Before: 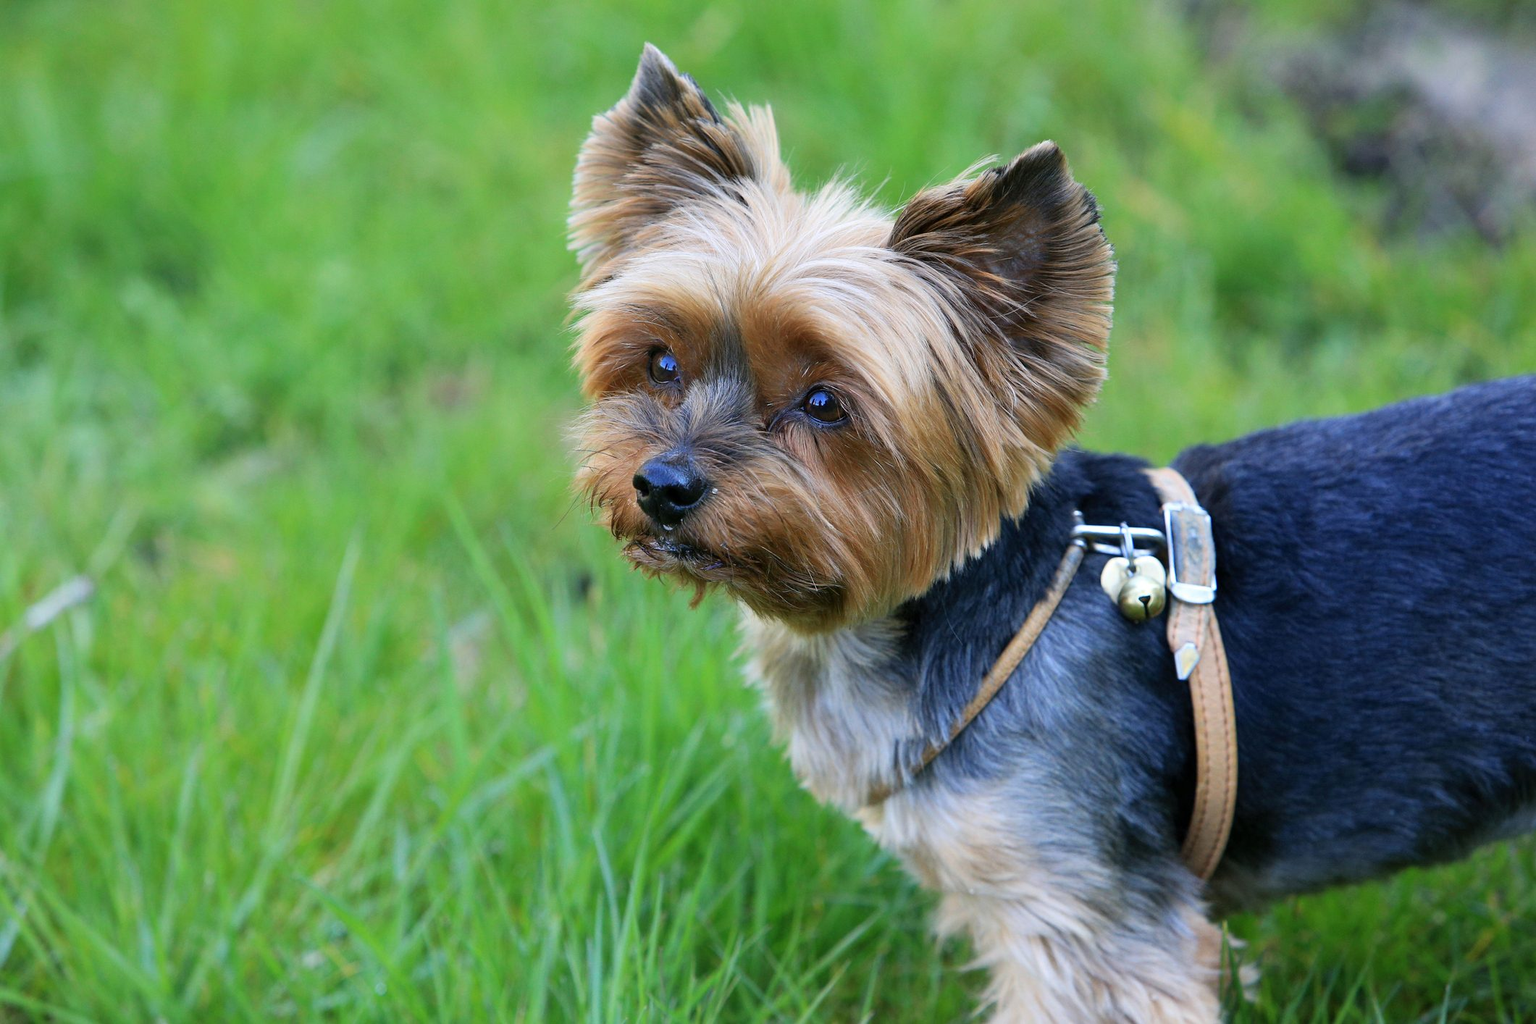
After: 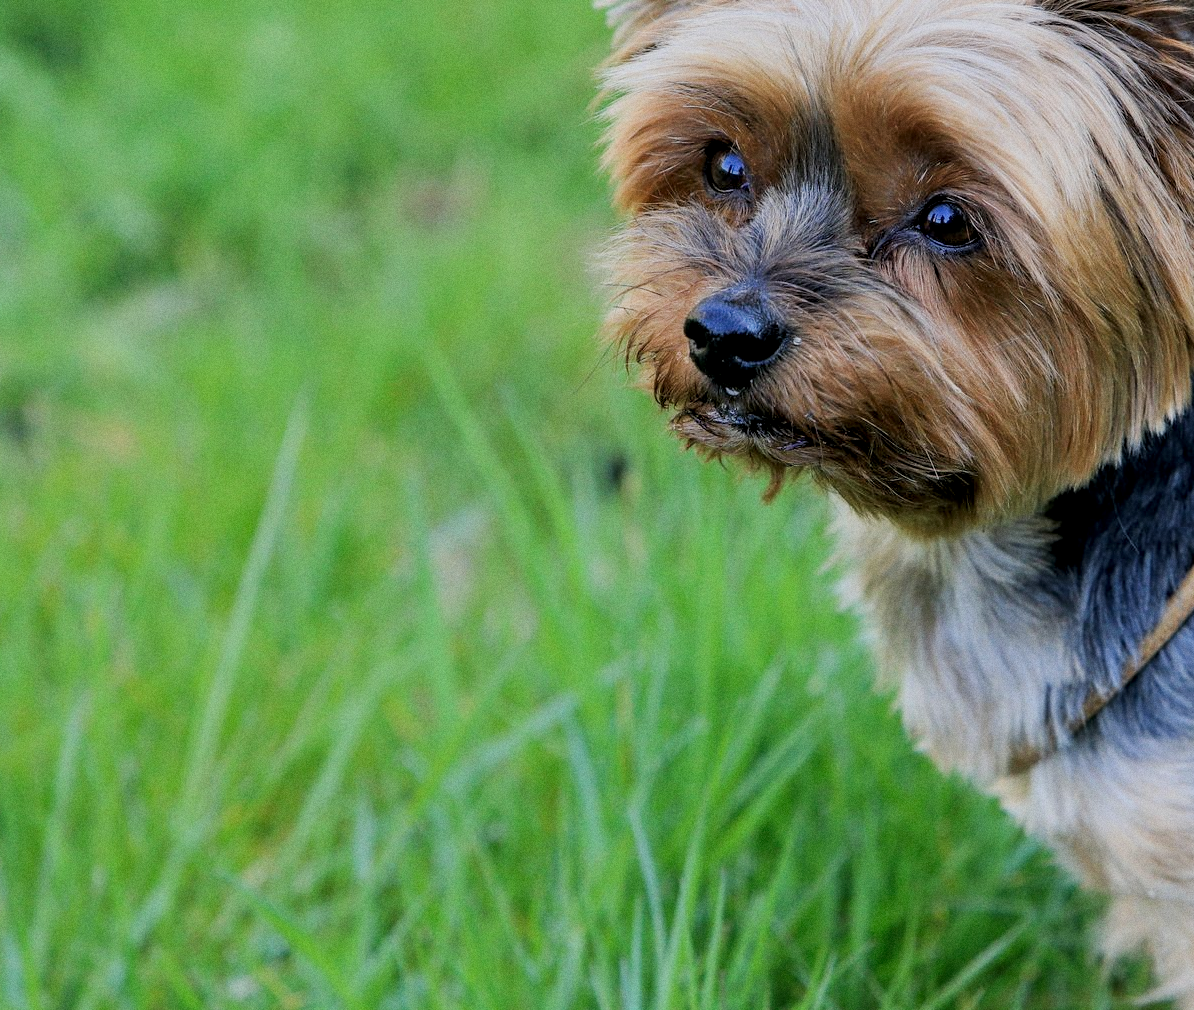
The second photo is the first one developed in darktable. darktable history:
local contrast: on, module defaults
grain: on, module defaults
crop: left 8.966%, top 23.852%, right 34.699%, bottom 4.703%
filmic rgb: black relative exposure -7.65 EV, white relative exposure 4.56 EV, hardness 3.61, contrast 1.05
